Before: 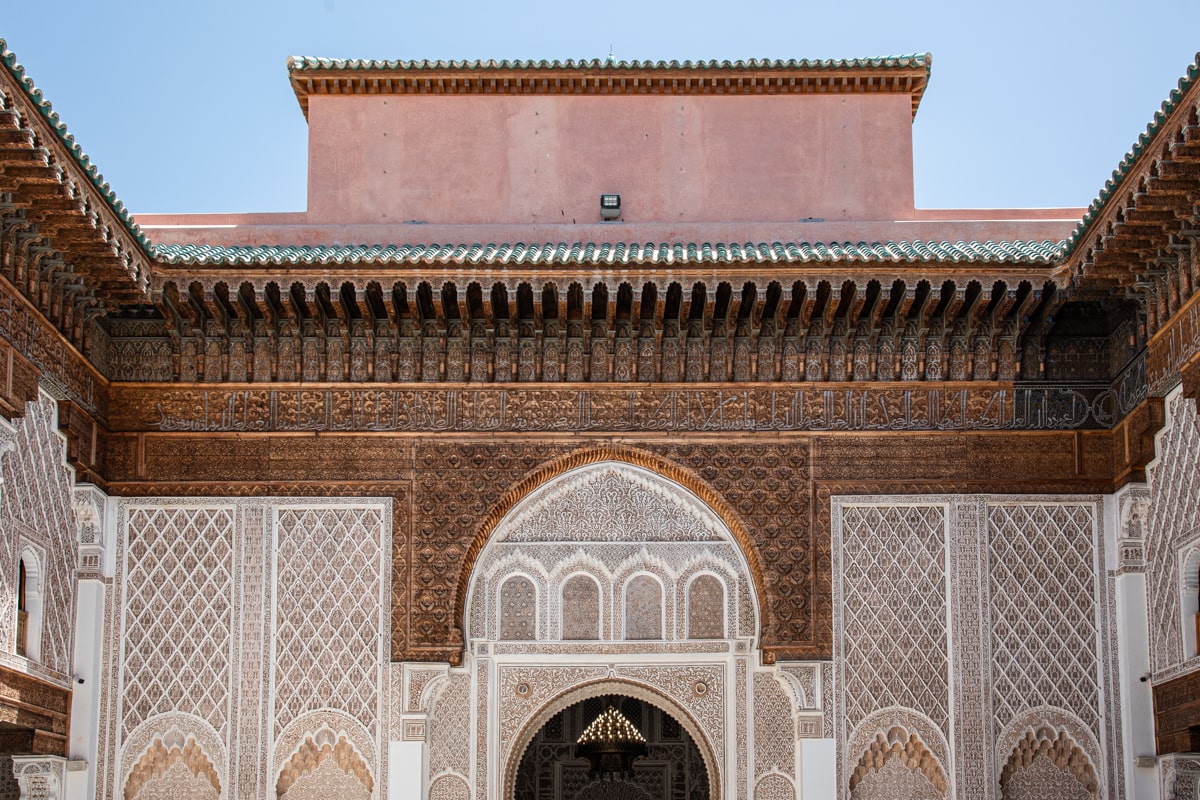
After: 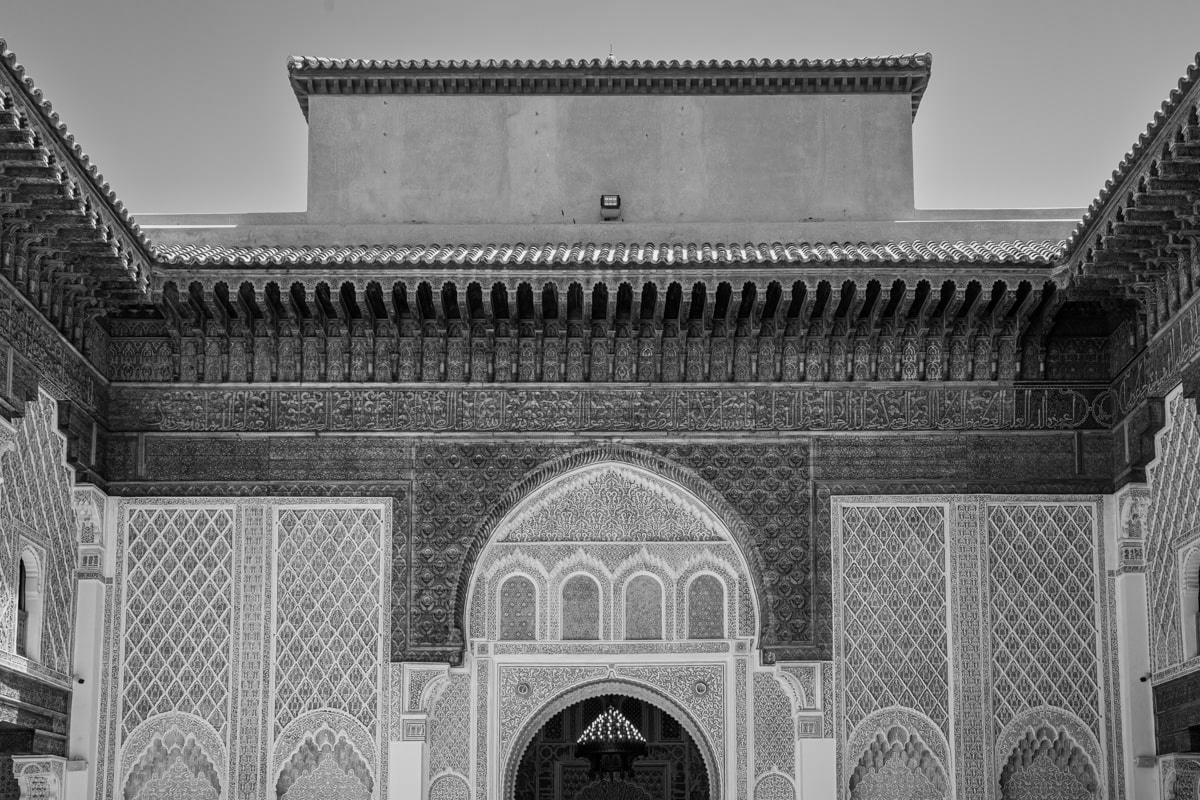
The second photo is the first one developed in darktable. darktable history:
shadows and highlights: radius 108.52, shadows 23.73, highlights -59.32, low approximation 0.01, soften with gaussian
monochrome: a 26.22, b 42.67, size 0.8
